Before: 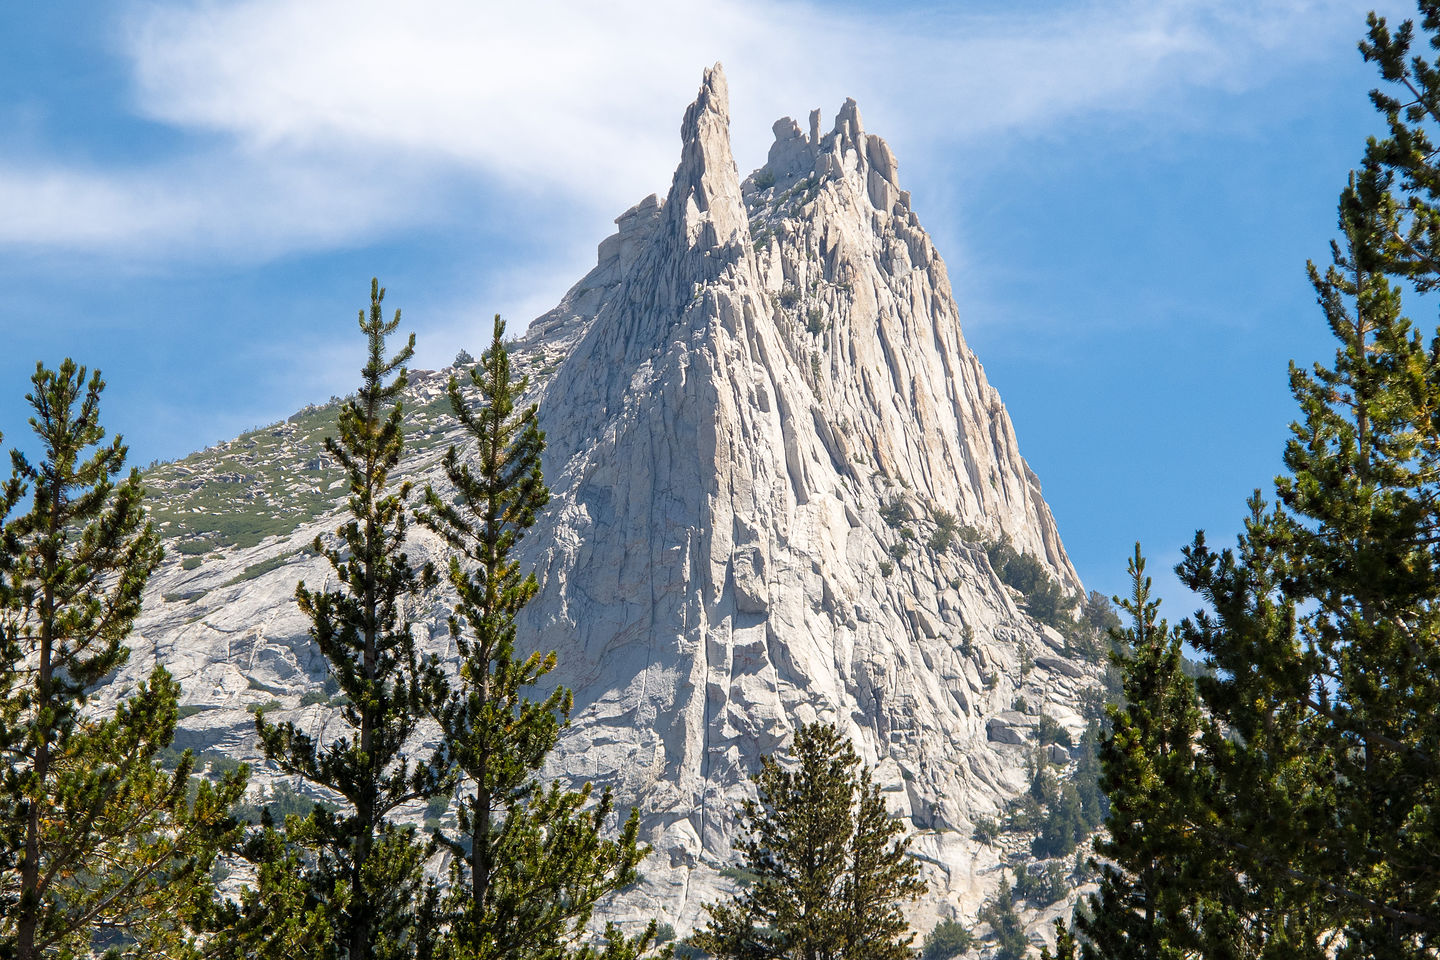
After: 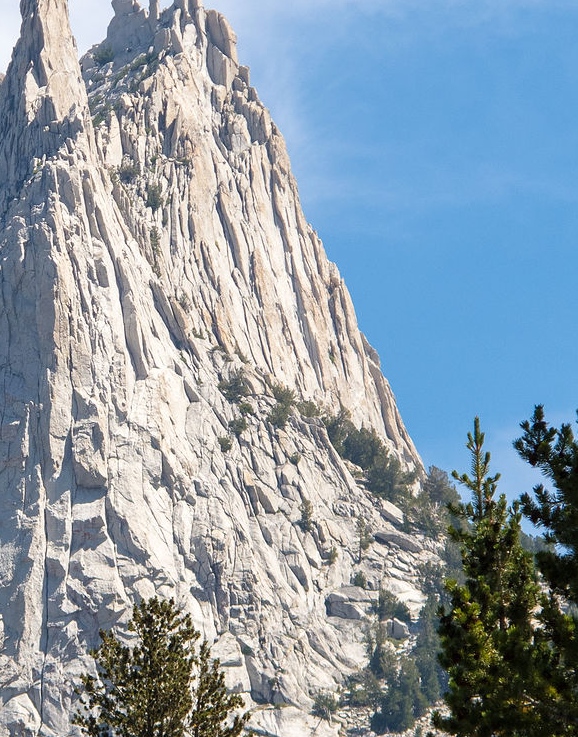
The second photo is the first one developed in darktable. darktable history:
crop: left 45.916%, top 13.062%, right 13.94%, bottom 10.13%
